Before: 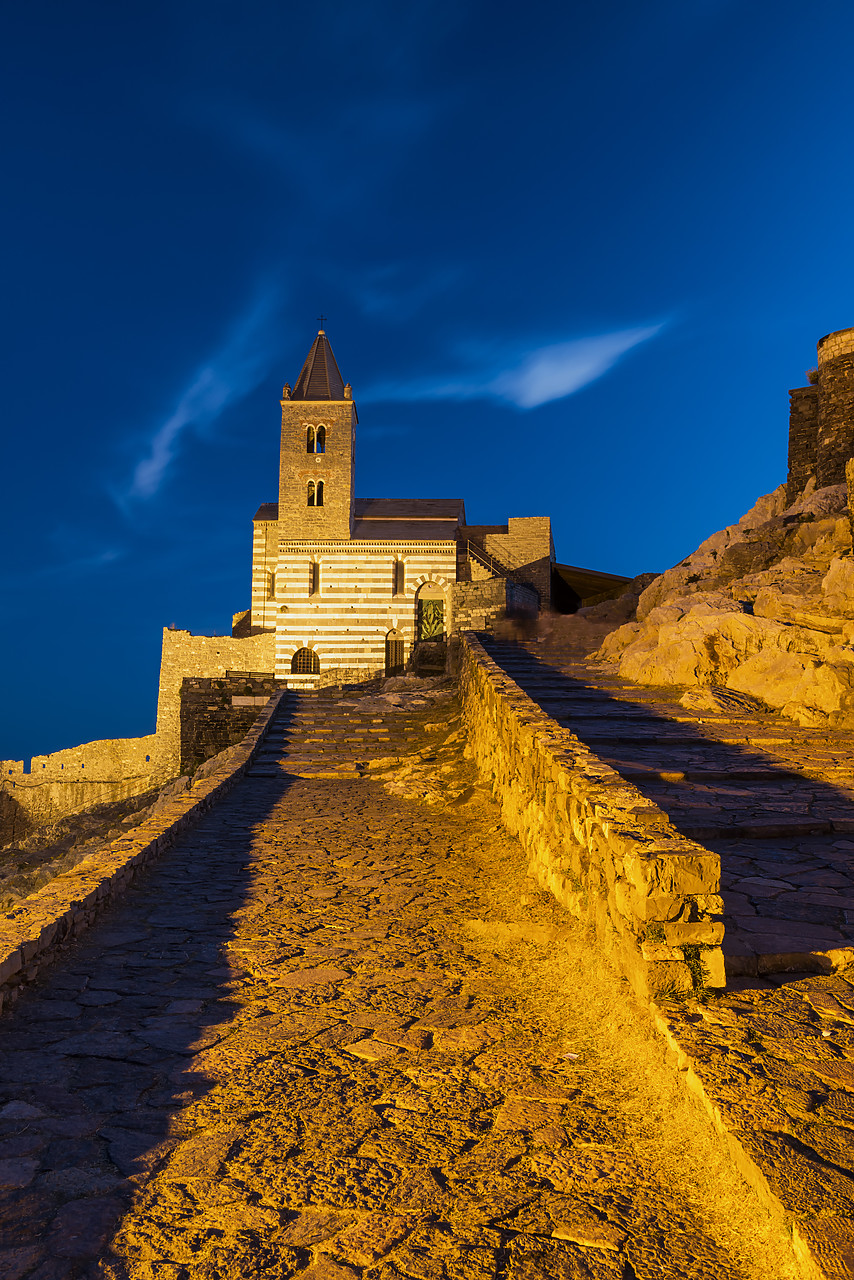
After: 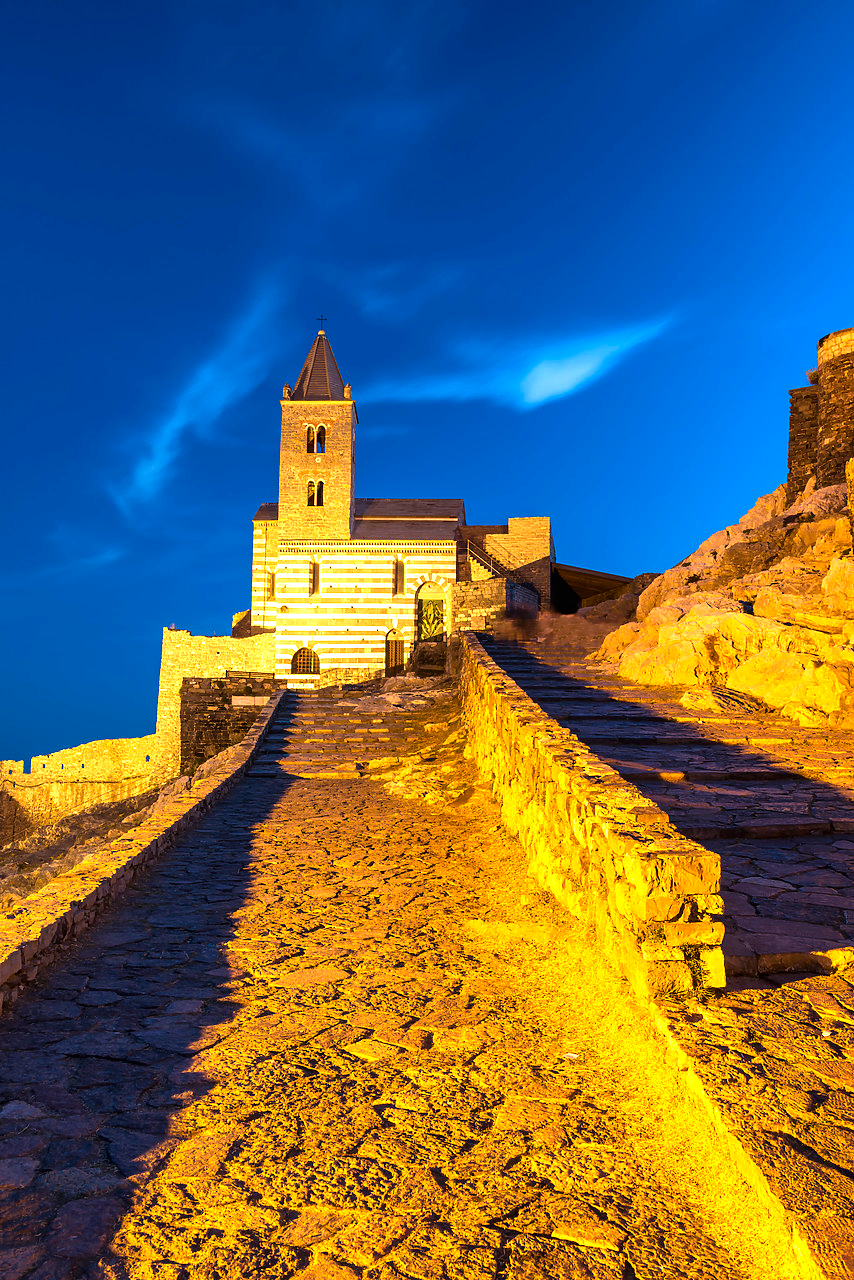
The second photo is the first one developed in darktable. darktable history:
exposure: black level correction 0, exposure 1.675 EV, compensate exposure bias true, compensate highlight preservation false
levels: levels [0, 0.498, 1]
